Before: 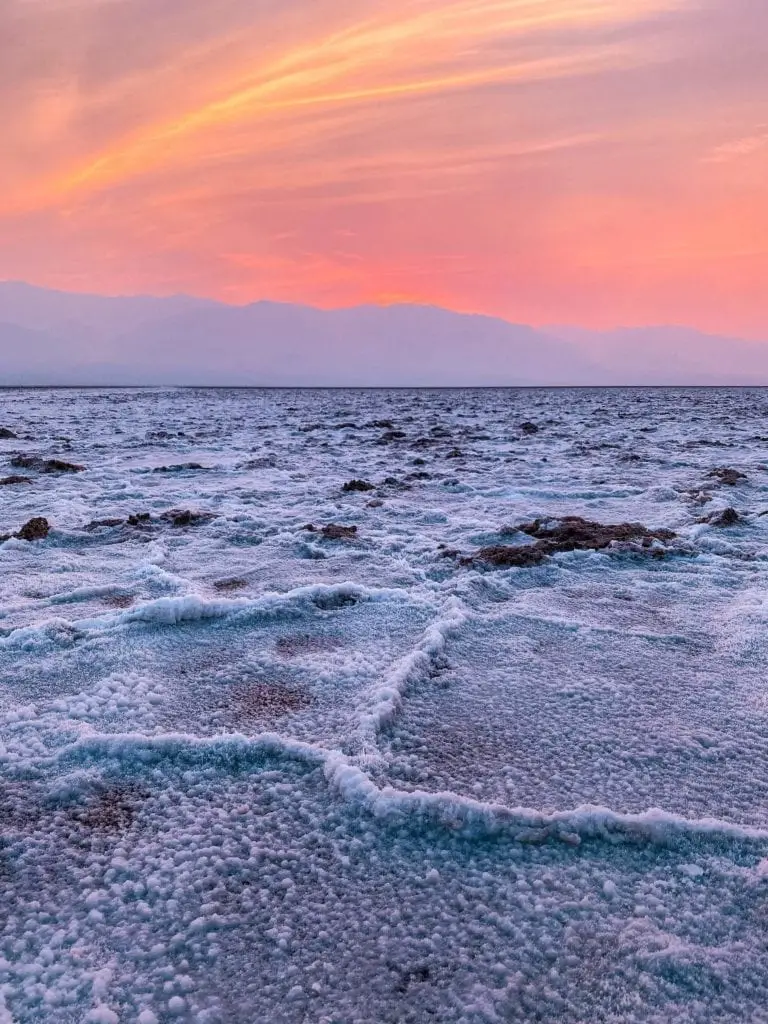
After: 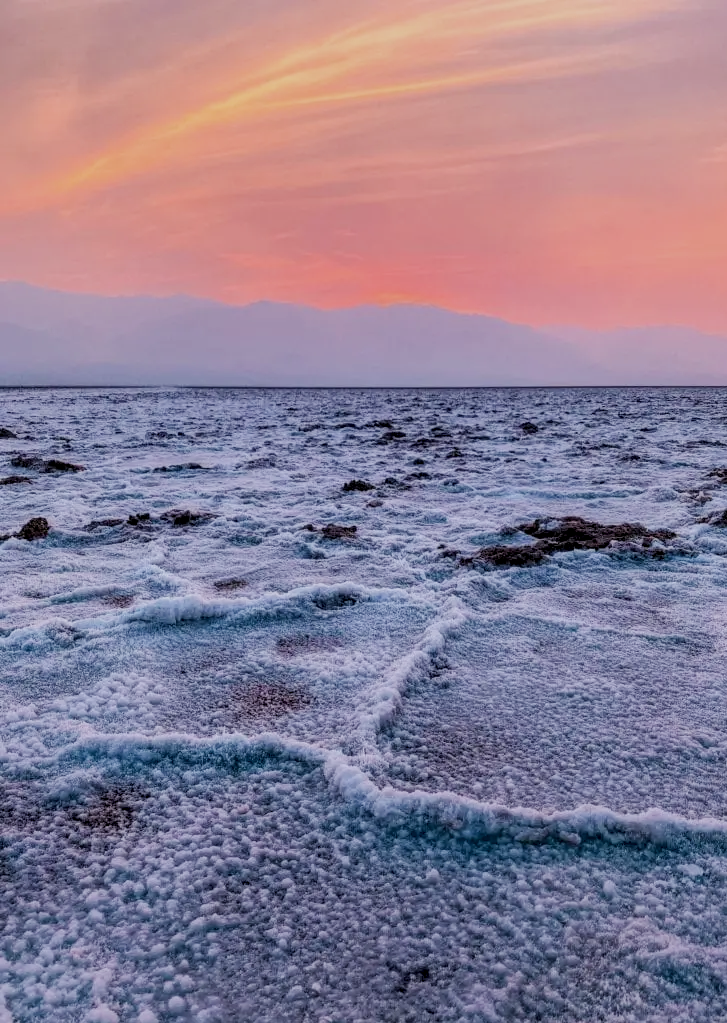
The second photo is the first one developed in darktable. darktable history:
local contrast: on, module defaults
filmic rgb: black relative exposure -7.65 EV, white relative exposure 4.56 EV, hardness 3.61
crop and rotate: right 5.307%
